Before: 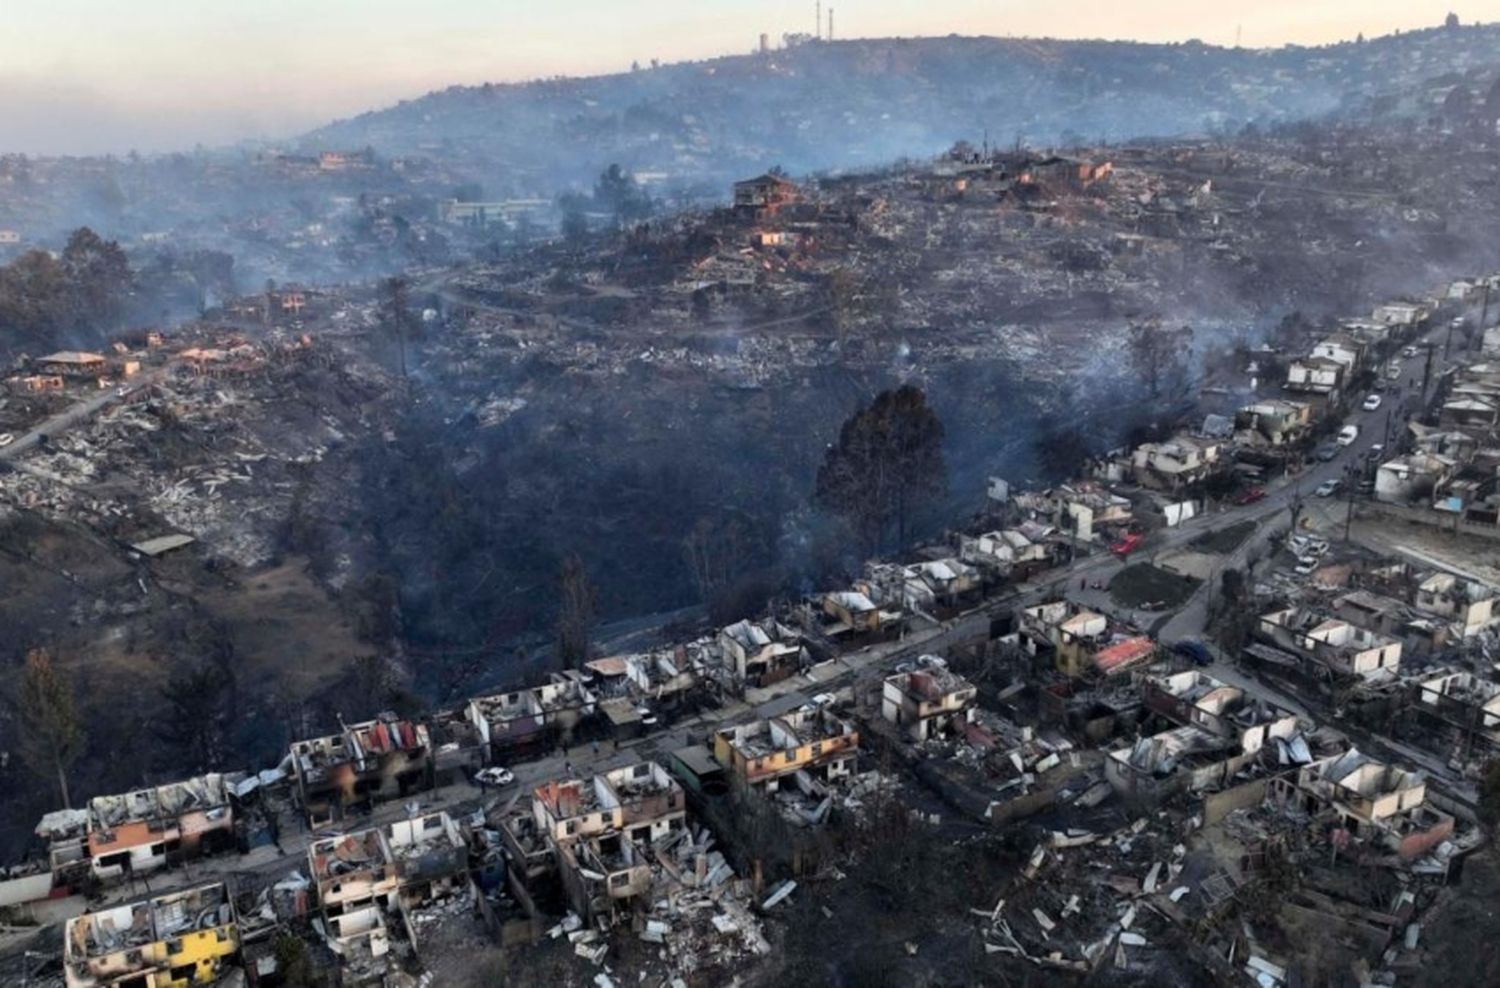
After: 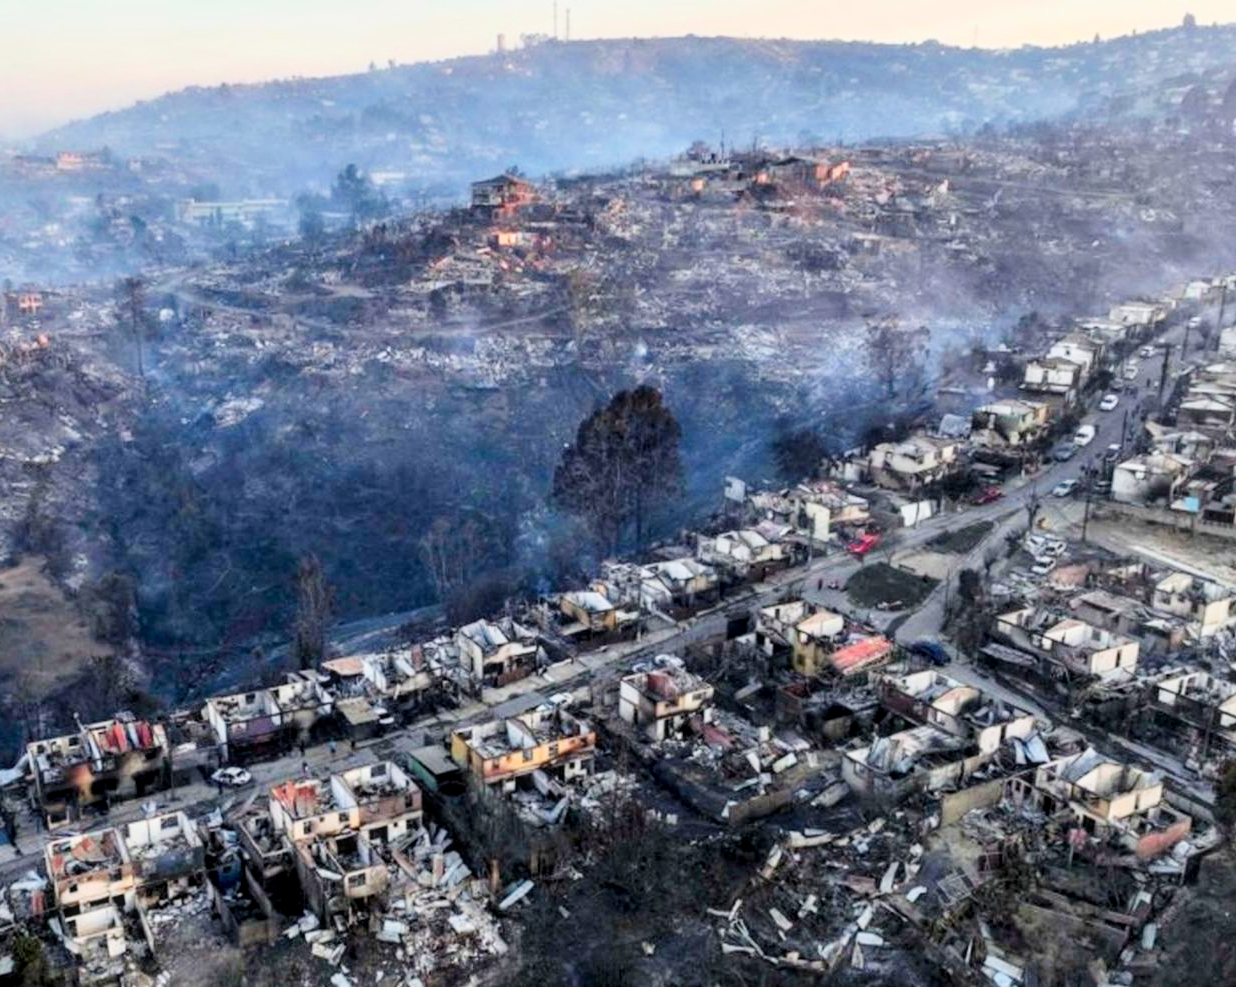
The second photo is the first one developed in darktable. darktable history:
filmic rgb: black relative exposure -7.65 EV, white relative exposure 4.56 EV, hardness 3.61
crop: left 17.59%, bottom 0.024%
exposure: black level correction 0, exposure 1.106 EV, compensate exposure bias true, compensate highlight preservation false
contrast brightness saturation: contrast 0.09, saturation 0.283
local contrast: on, module defaults
